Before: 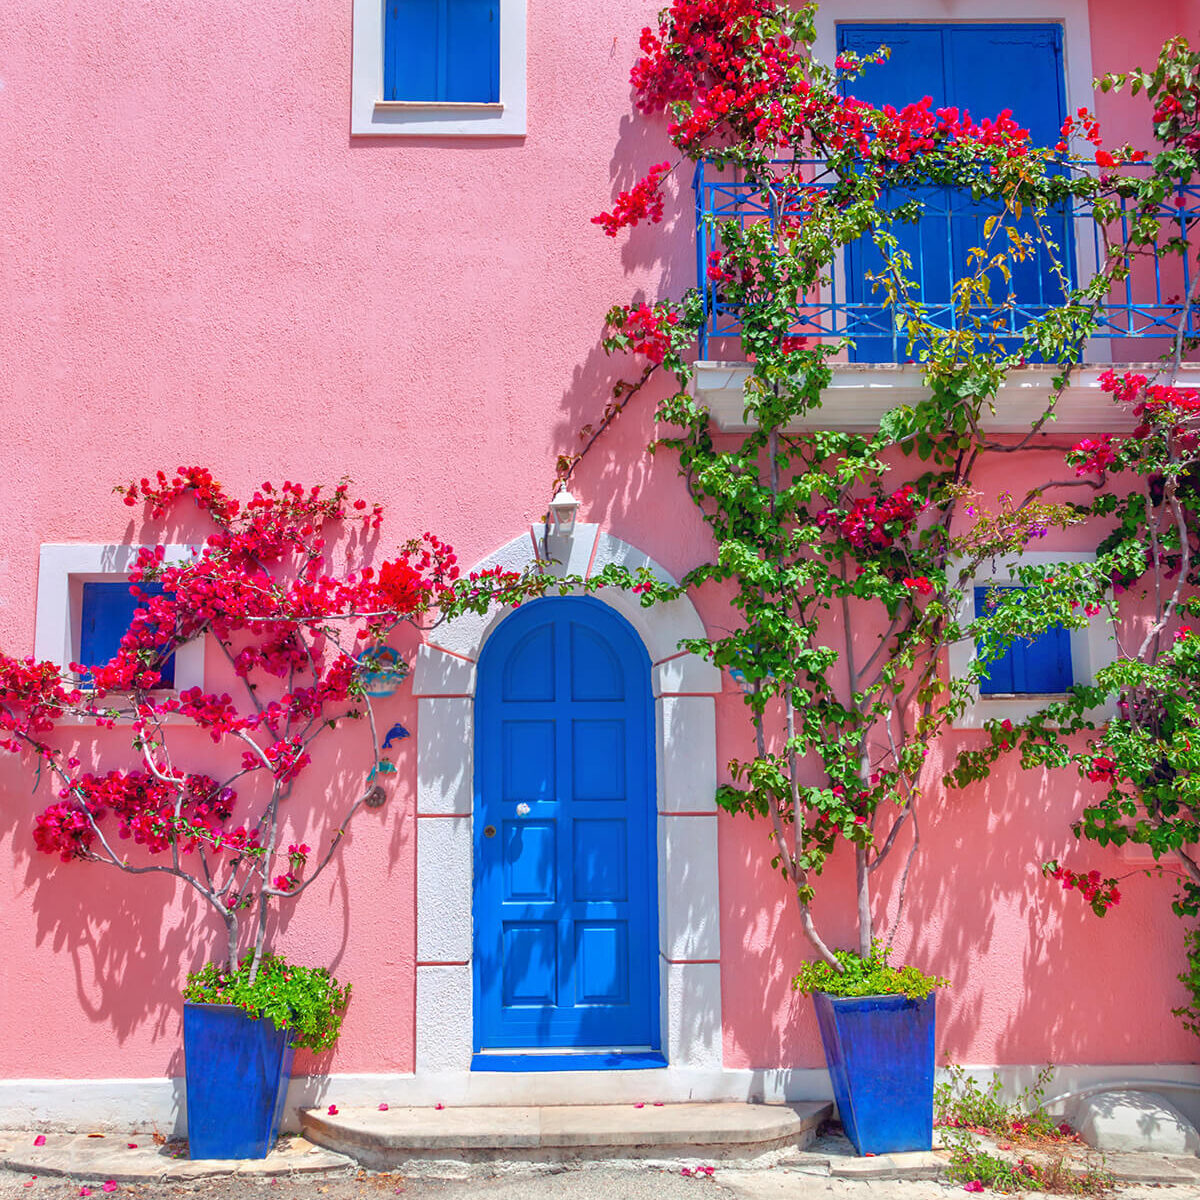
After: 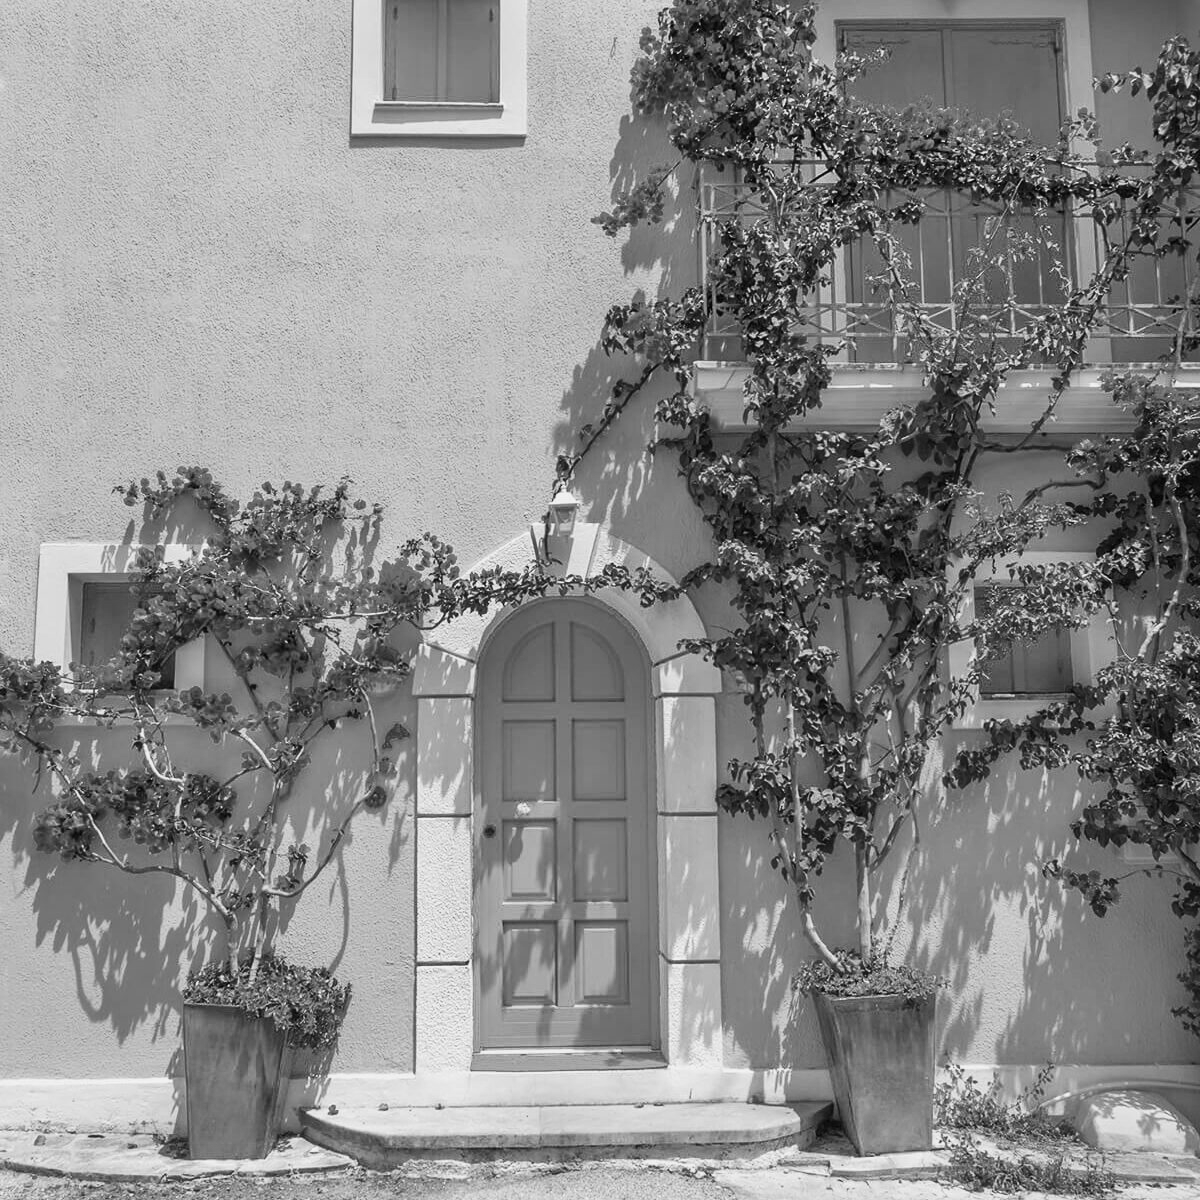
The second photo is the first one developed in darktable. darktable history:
tone curve: curves: ch0 [(0.016, 0.011) (0.204, 0.146) (0.515, 0.476) (0.78, 0.795) (1, 0.981)], color space Lab, linked channels, preserve colors none
color calibration "t3mujinpack channel mixer": output gray [0.21, 0.42, 0.37, 0], gray › normalize channels true, illuminant same as pipeline (D50), adaptation XYZ, x 0.346, y 0.359, gamut compression 0
